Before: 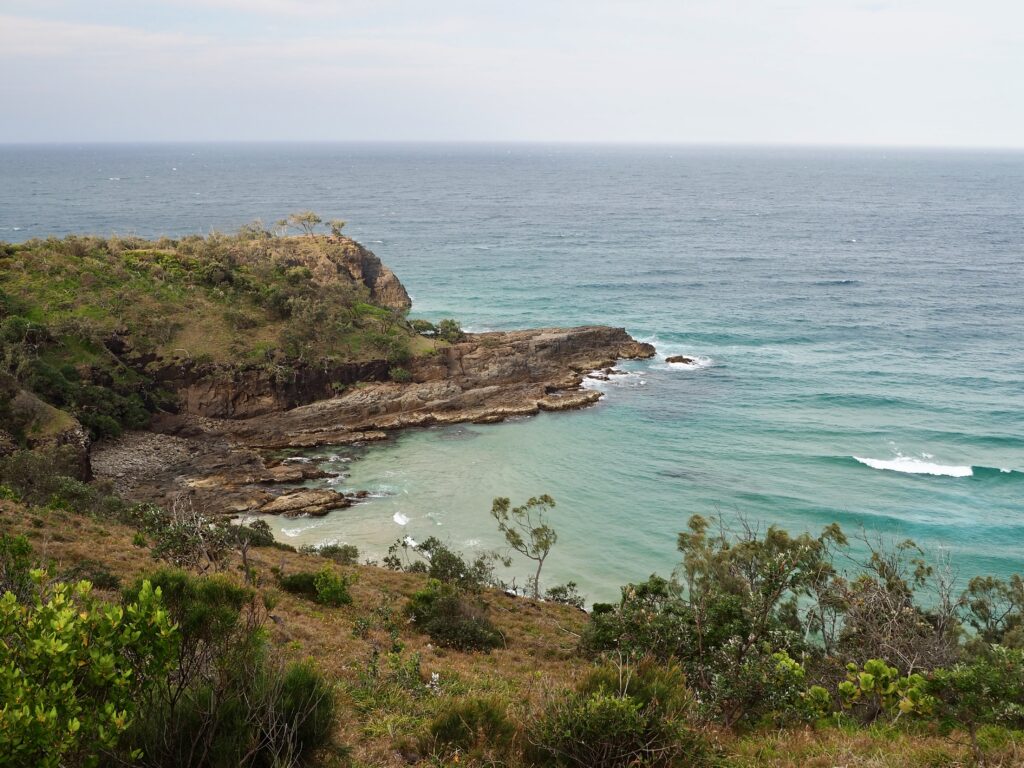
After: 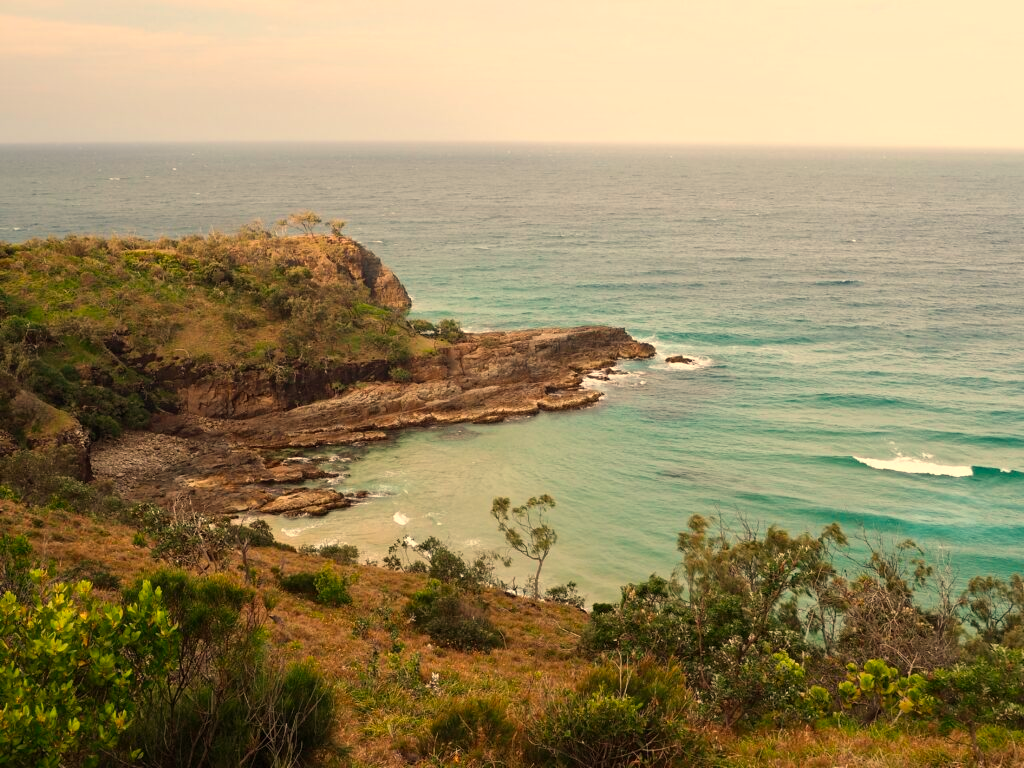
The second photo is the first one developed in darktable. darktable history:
tone equalizer: on, module defaults
white balance: red 1.138, green 0.996, blue 0.812
